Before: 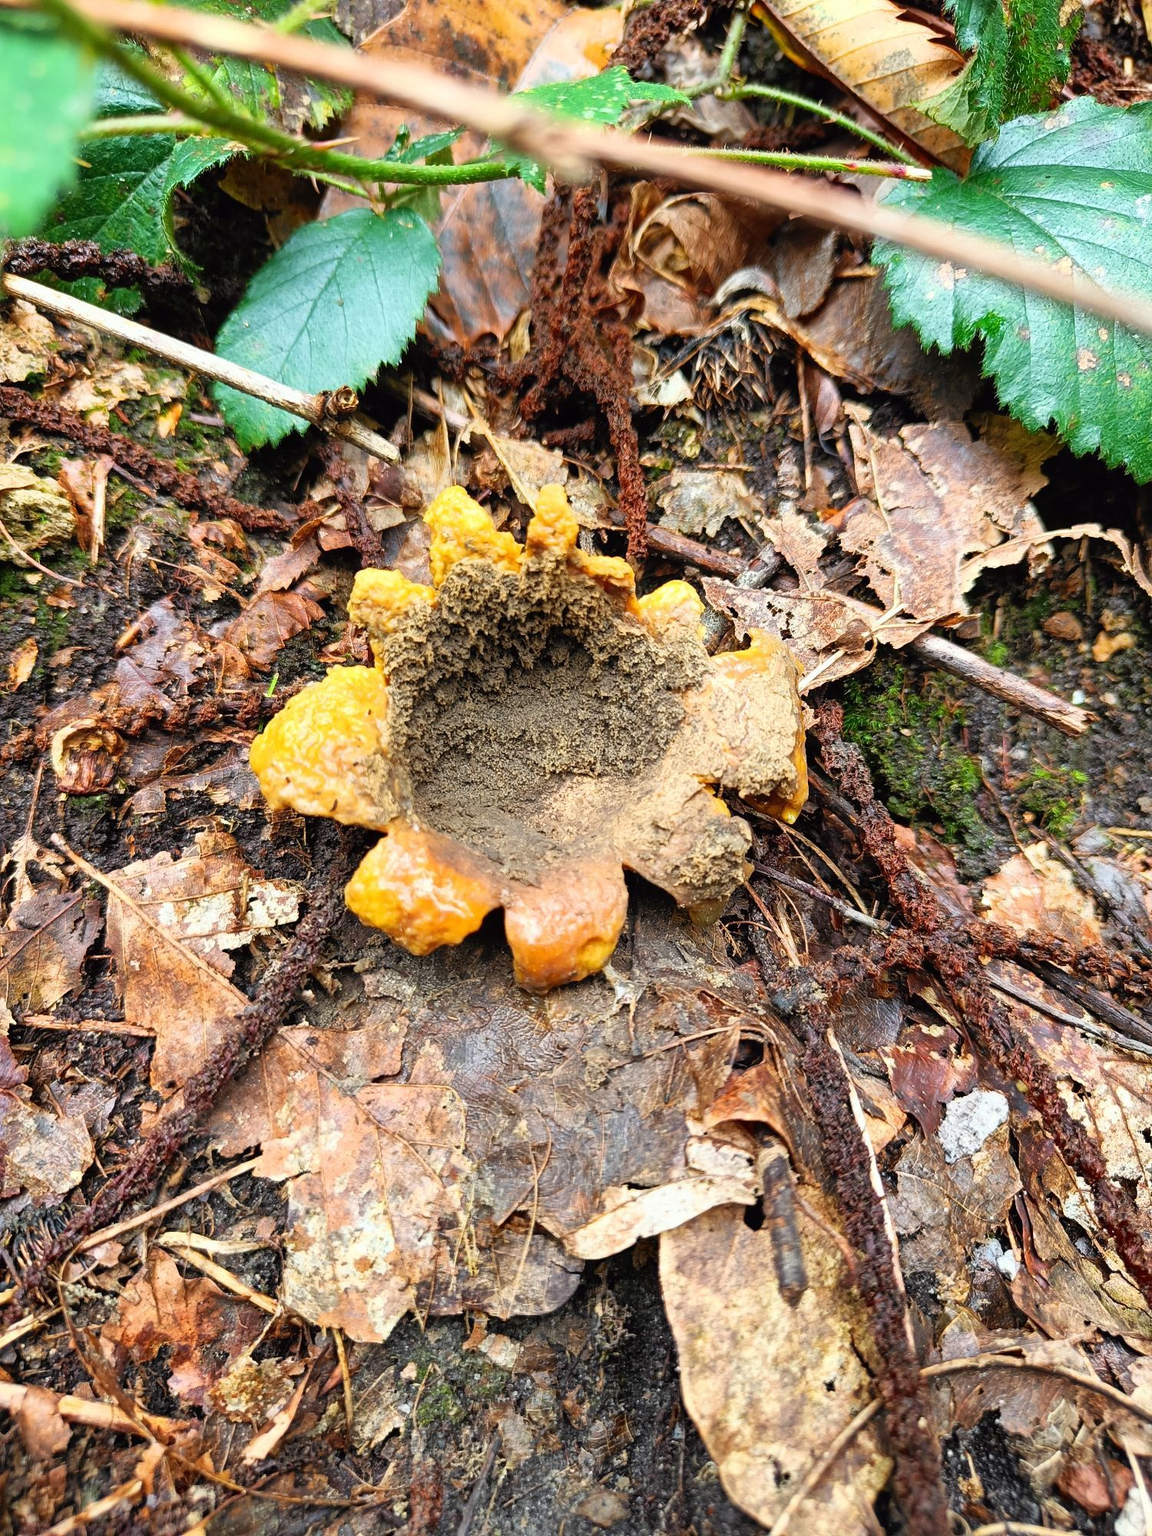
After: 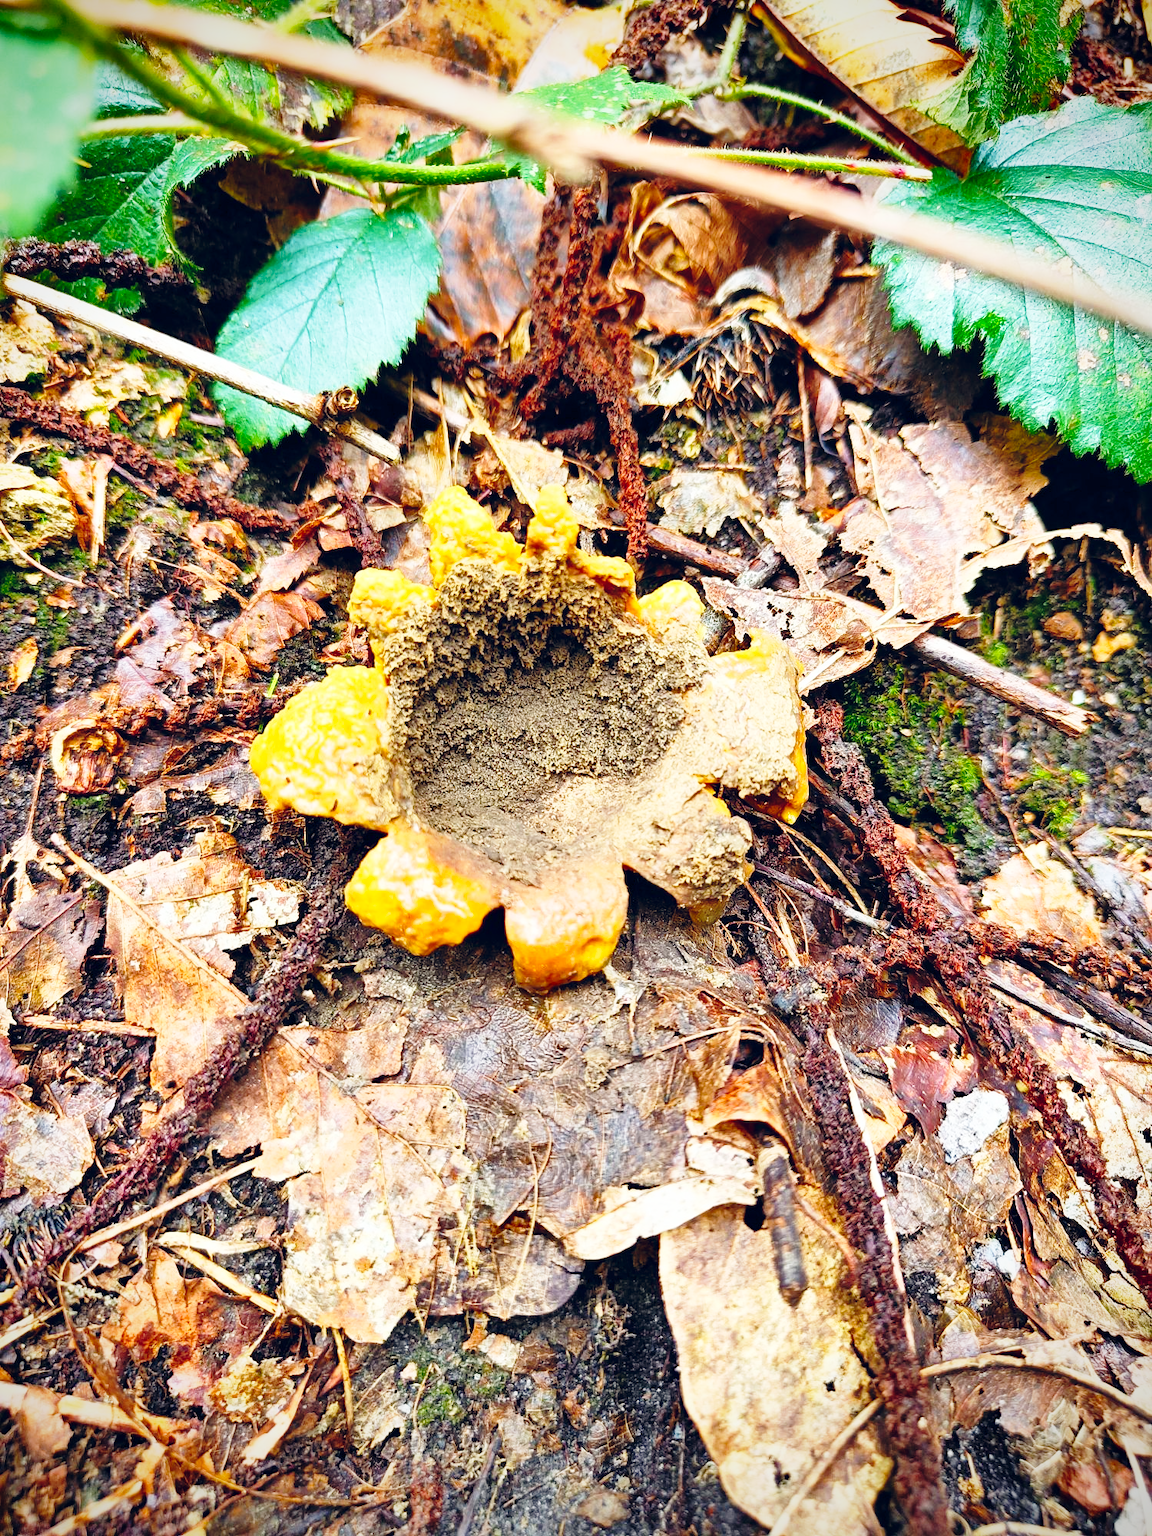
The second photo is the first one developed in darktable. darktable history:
shadows and highlights: soften with gaussian
vignetting: saturation 0.003, unbound false
base curve: curves: ch0 [(0, 0) (0.028, 0.03) (0.121, 0.232) (0.46, 0.748) (0.859, 0.968) (1, 1)], preserve colors none
color balance rgb: global offset › chroma 0.132%, global offset › hue 253.64°, perceptual saturation grading › global saturation -2.031%, perceptual saturation grading › highlights -6.971%, perceptual saturation grading › mid-tones 8.414%, perceptual saturation grading › shadows 5.074%, global vibrance 42.813%
